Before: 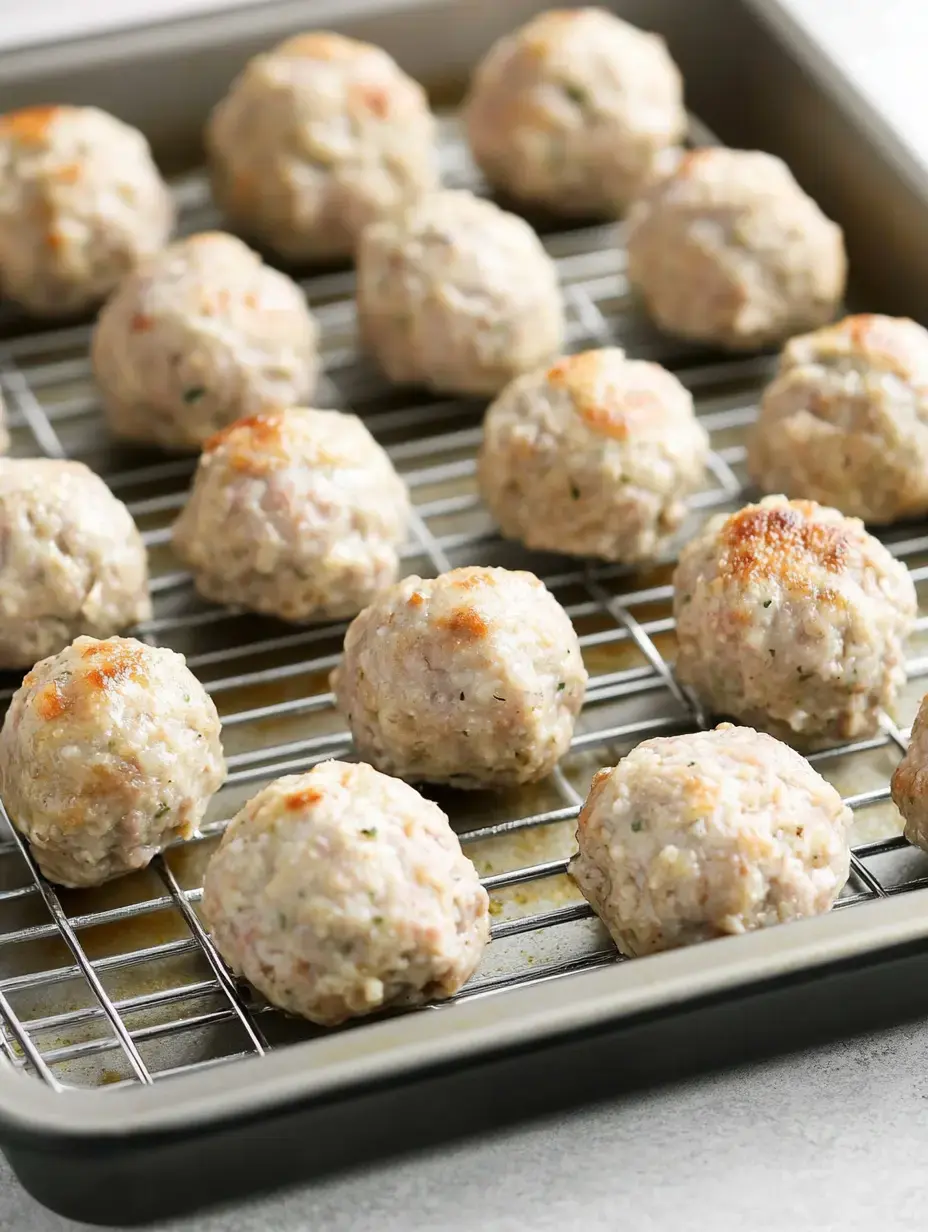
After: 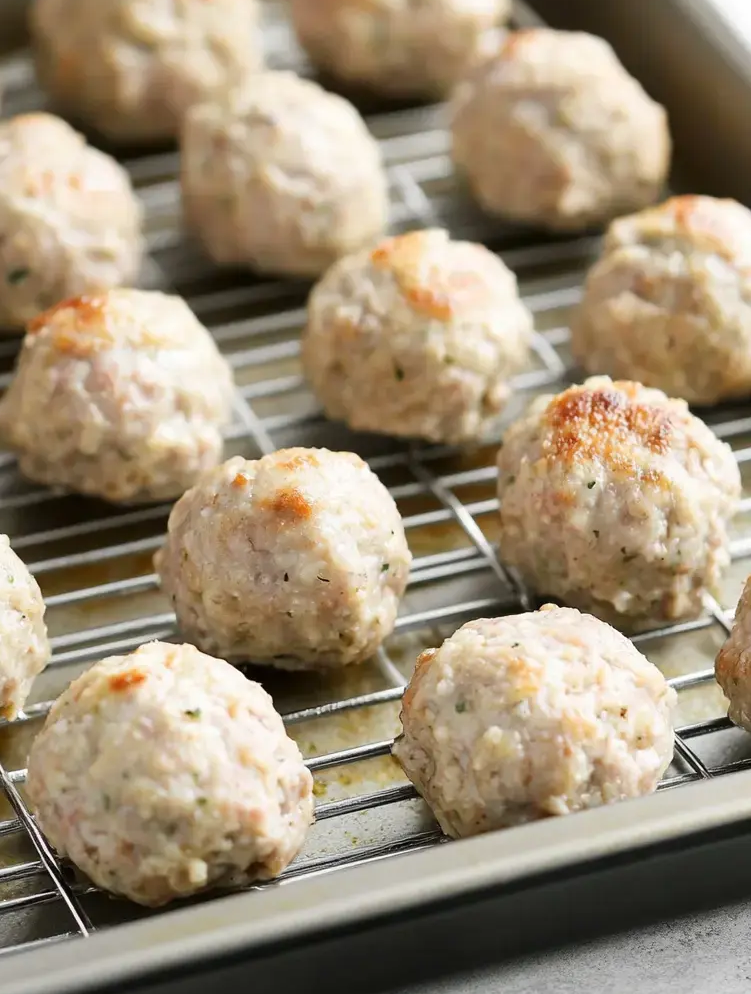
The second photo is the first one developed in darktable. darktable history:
crop: left 19.013%, top 9.691%, right 0.001%, bottom 9.6%
